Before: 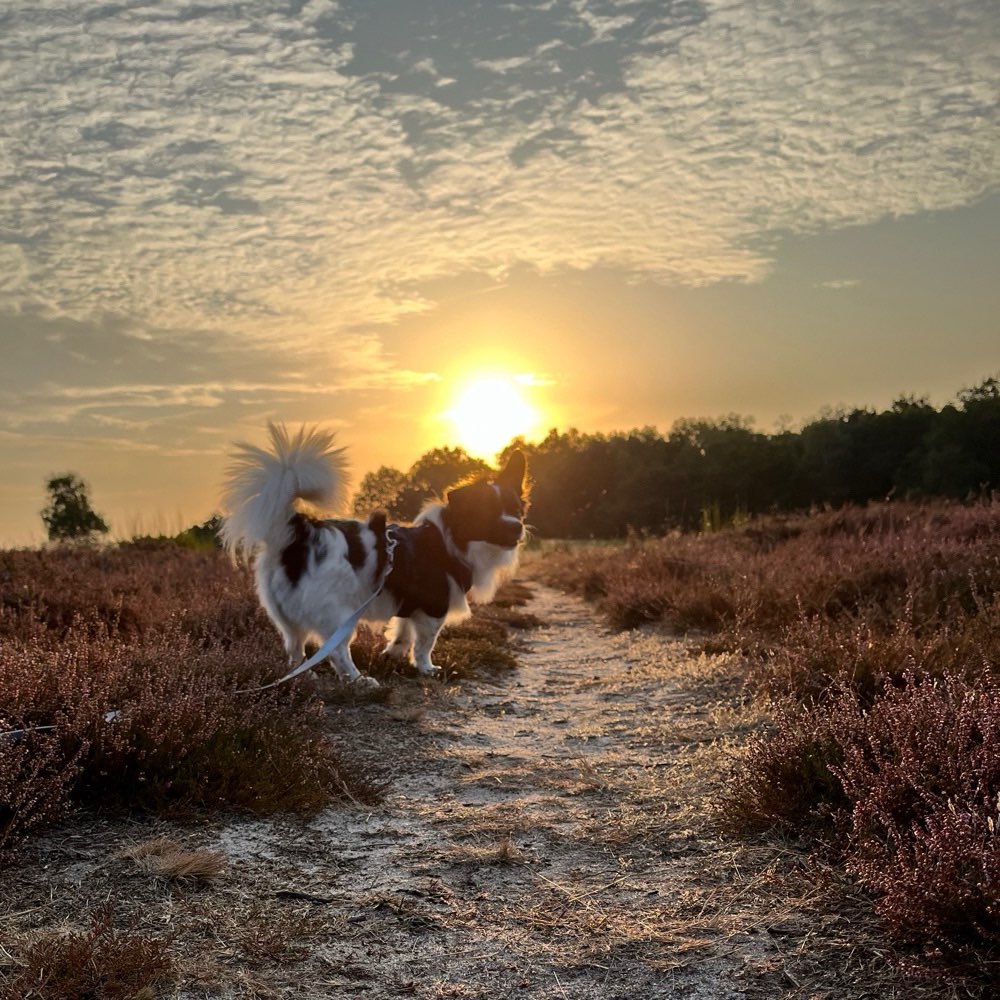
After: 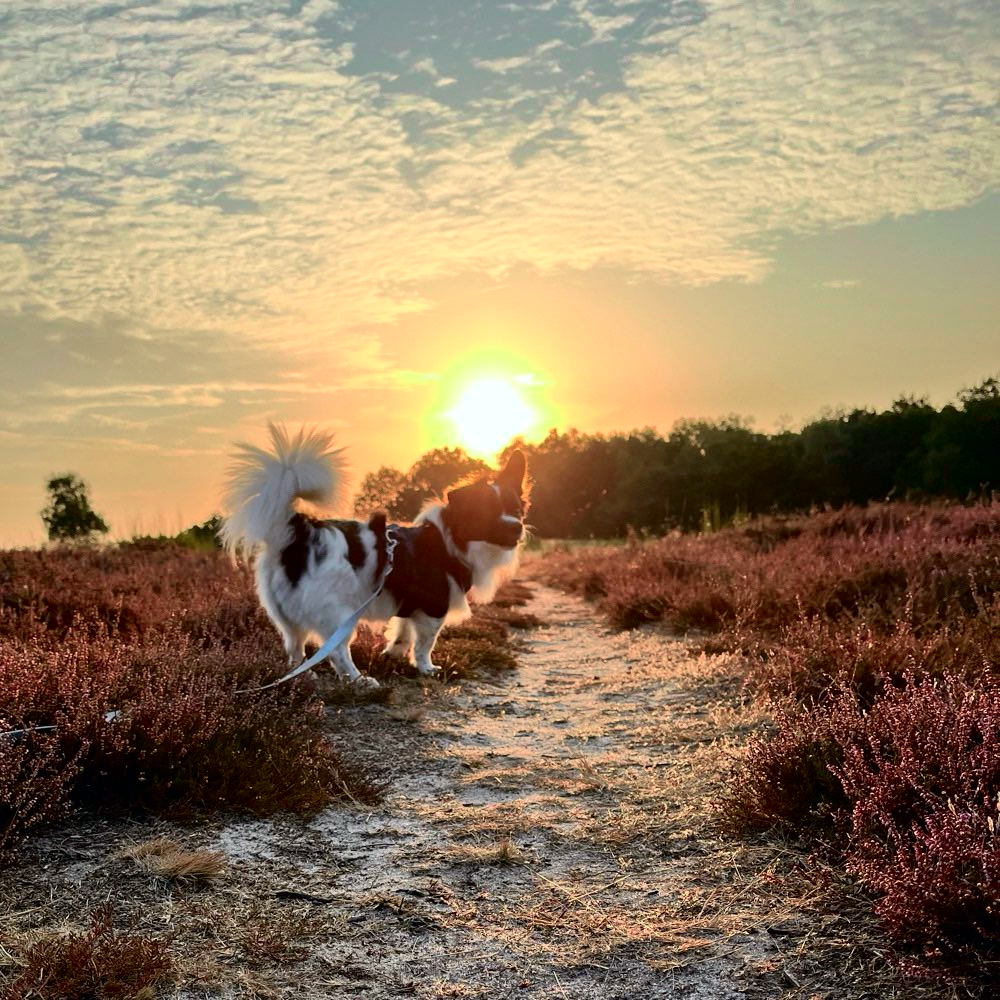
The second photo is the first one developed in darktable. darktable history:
tone curve: curves: ch0 [(0, 0) (0.051, 0.027) (0.096, 0.071) (0.219, 0.248) (0.428, 0.52) (0.596, 0.713) (0.727, 0.823) (0.859, 0.924) (1, 1)]; ch1 [(0, 0) (0.1, 0.038) (0.318, 0.221) (0.413, 0.325) (0.454, 0.41) (0.493, 0.478) (0.503, 0.501) (0.516, 0.515) (0.548, 0.575) (0.561, 0.596) (0.594, 0.647) (0.666, 0.701) (1, 1)]; ch2 [(0, 0) (0.453, 0.44) (0.479, 0.476) (0.504, 0.5) (0.52, 0.526) (0.557, 0.585) (0.583, 0.608) (0.824, 0.815) (1, 1)], color space Lab, independent channels, preserve colors none
